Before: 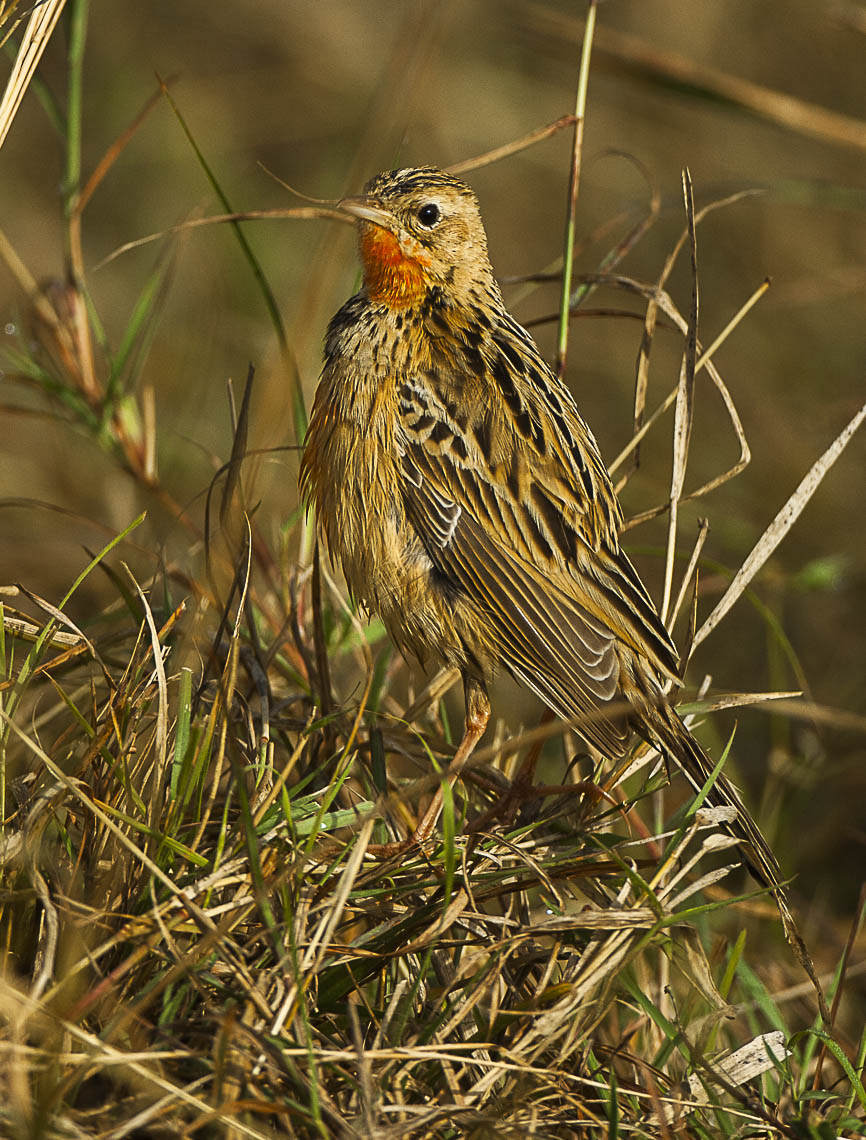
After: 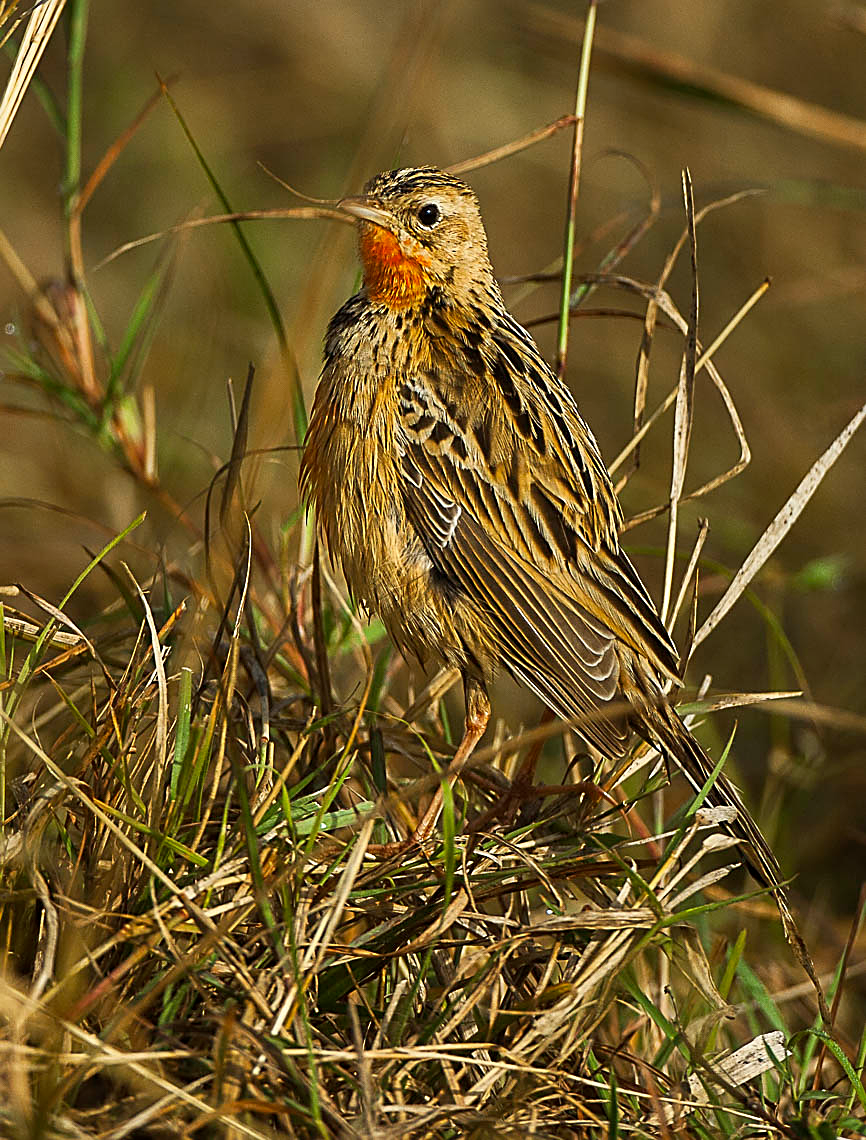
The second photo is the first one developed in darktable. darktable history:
white balance: red 0.982, blue 1.018
sharpen: on, module defaults
